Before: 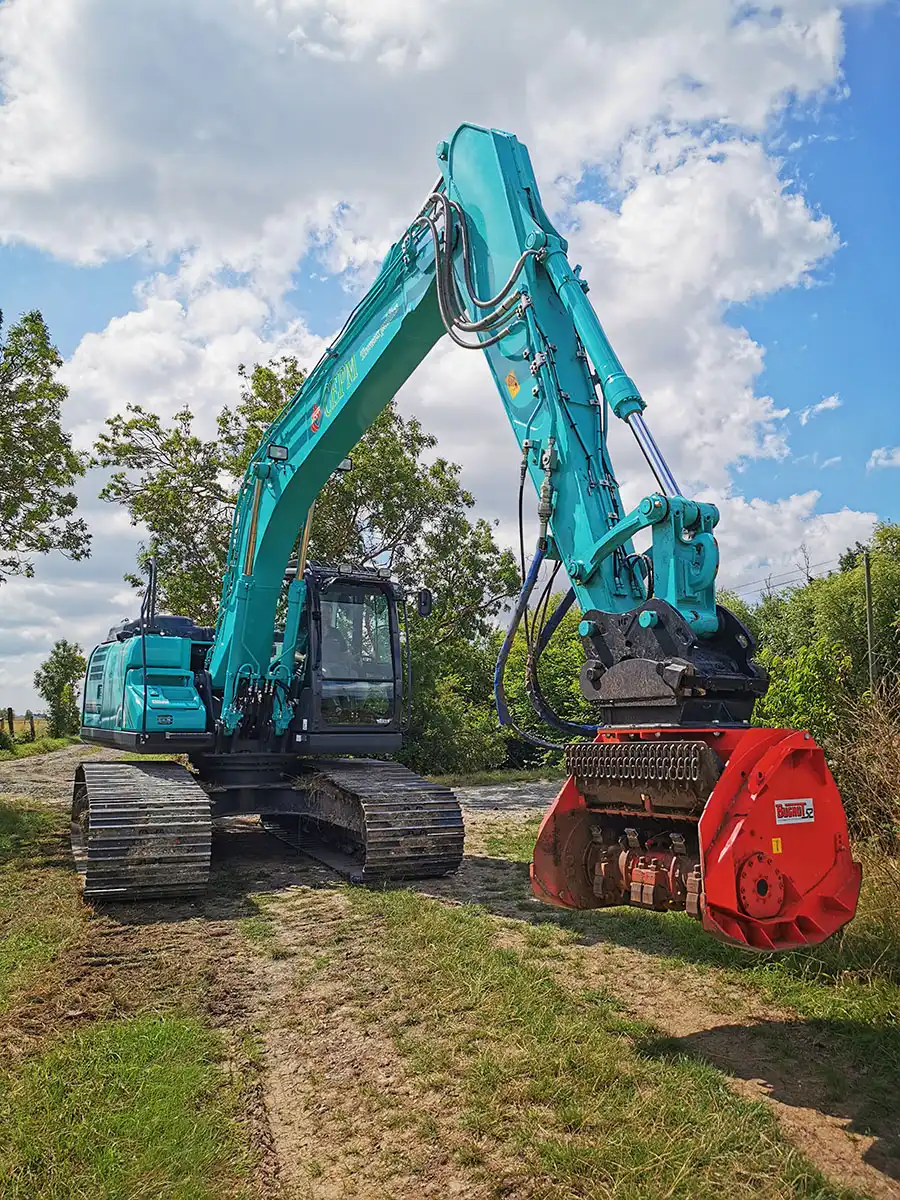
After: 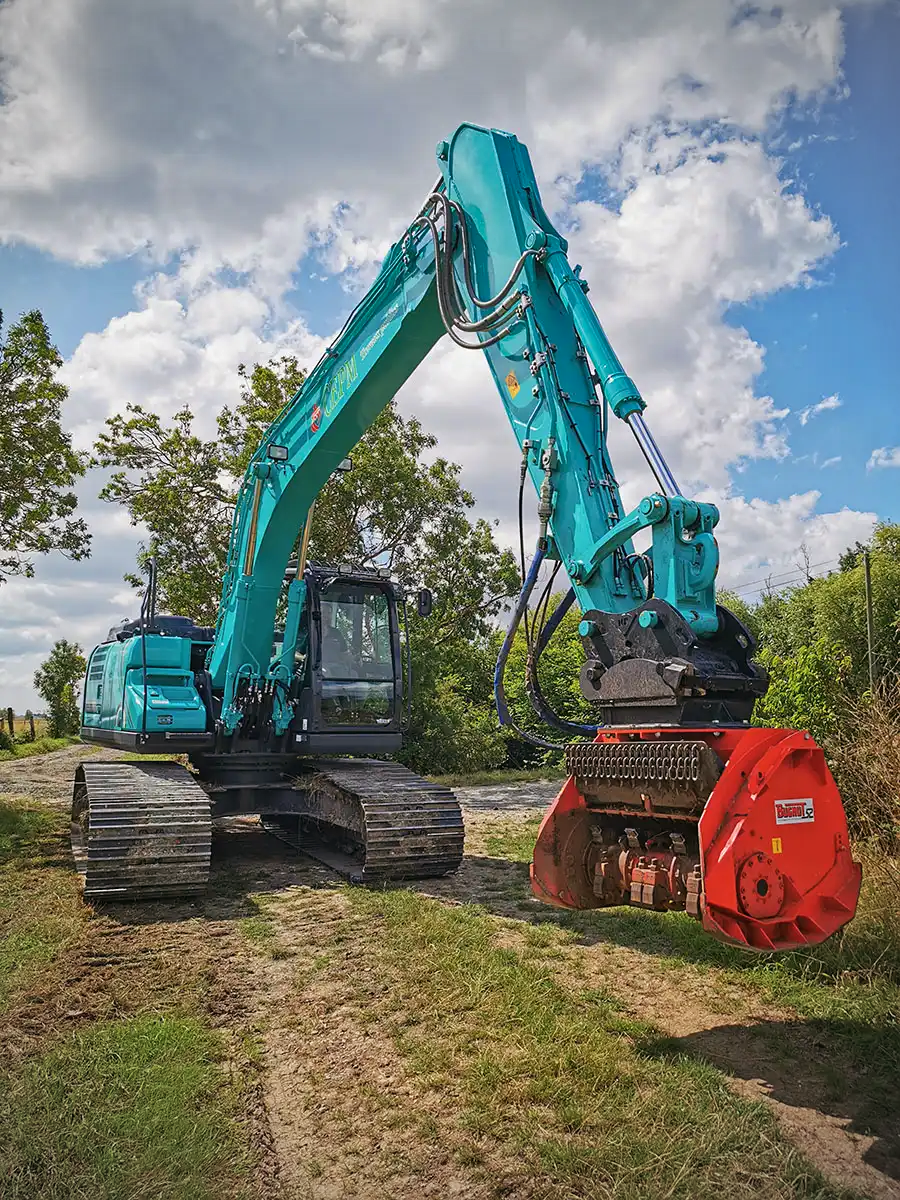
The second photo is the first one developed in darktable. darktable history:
color balance: mode lift, gamma, gain (sRGB), lift [1, 0.99, 1.01, 0.992], gamma [1, 1.037, 0.974, 0.963]
vignetting: unbound false
shadows and highlights: shadows 40, highlights -54, highlights color adjustment 46%, low approximation 0.01, soften with gaussian
